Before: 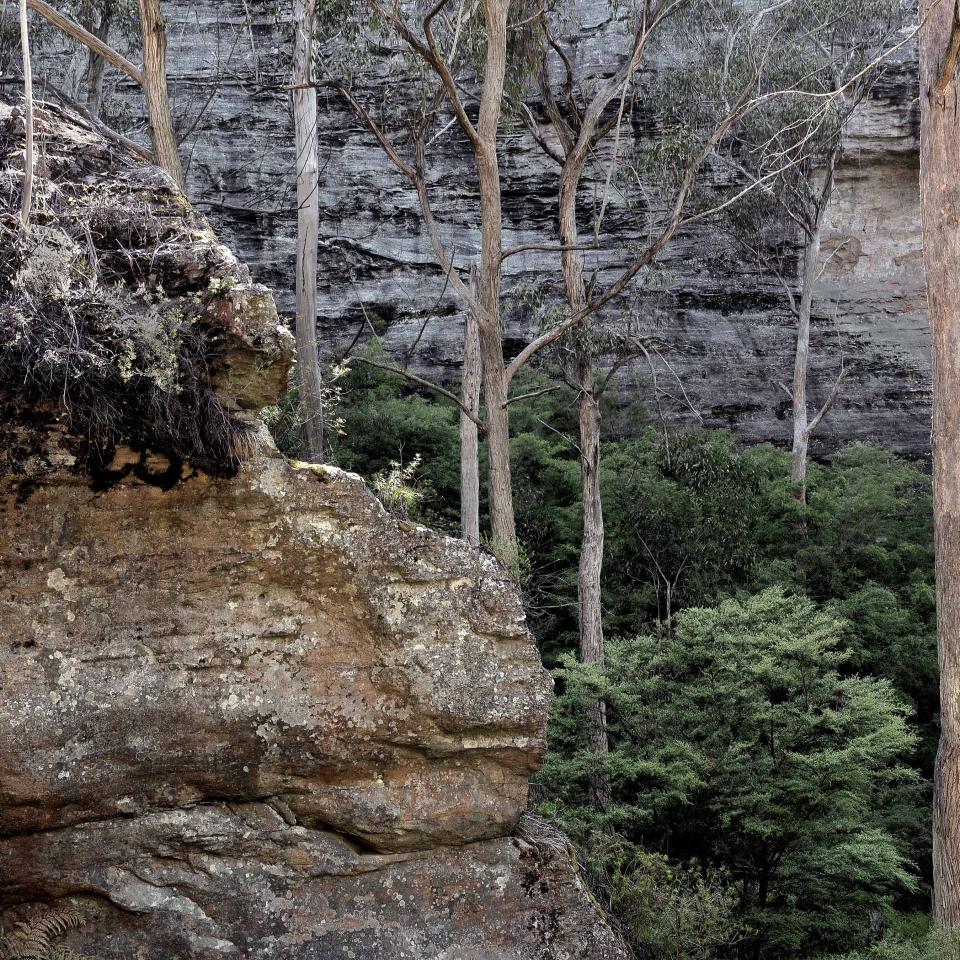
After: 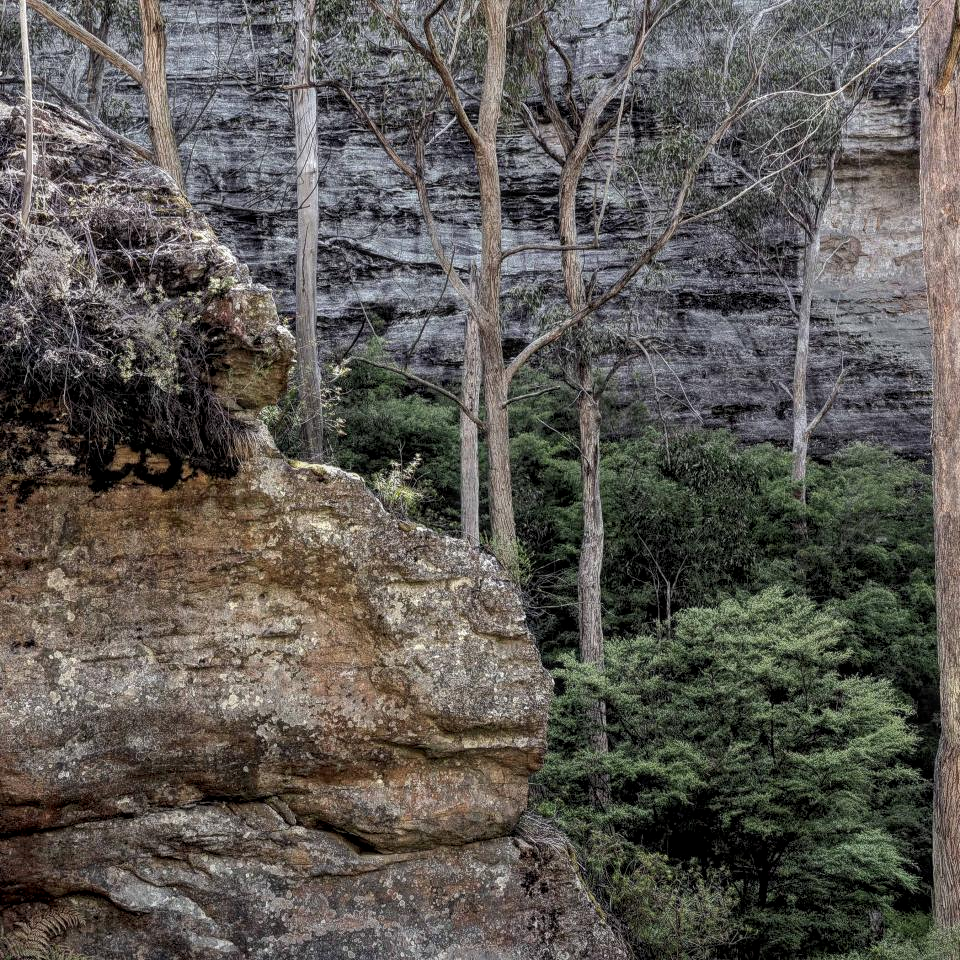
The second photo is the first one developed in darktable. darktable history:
exposure: exposure -0.021 EV, compensate highlight preservation false
local contrast: highlights 74%, shadows 55%, detail 176%, midtone range 0.207
